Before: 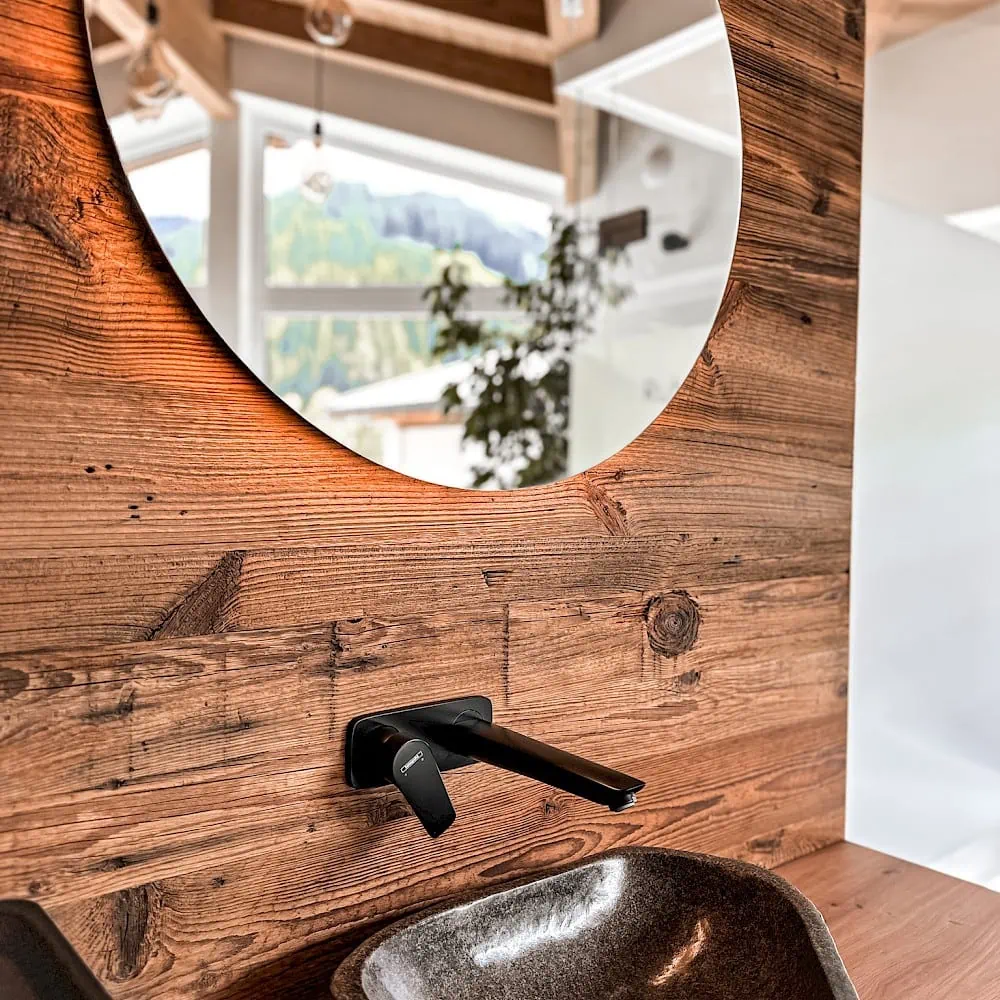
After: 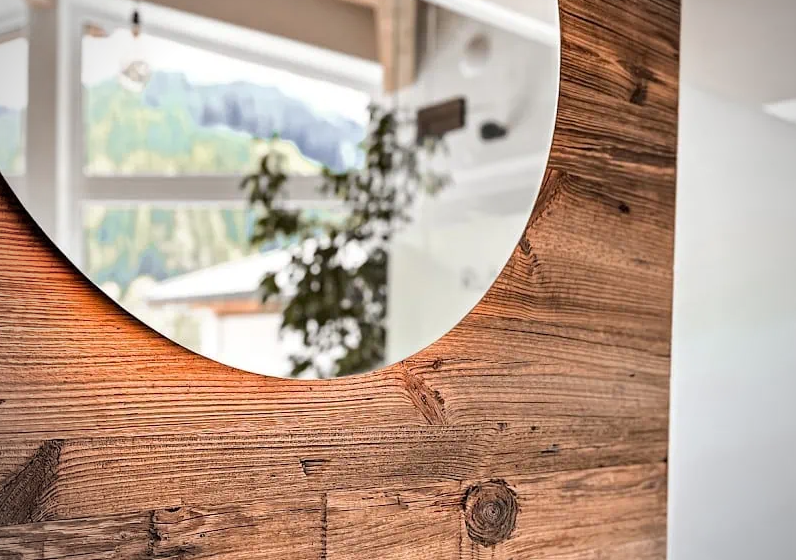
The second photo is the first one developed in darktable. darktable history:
crop: left 18.262%, top 11.101%, right 2.111%, bottom 32.815%
vignetting: on, module defaults
